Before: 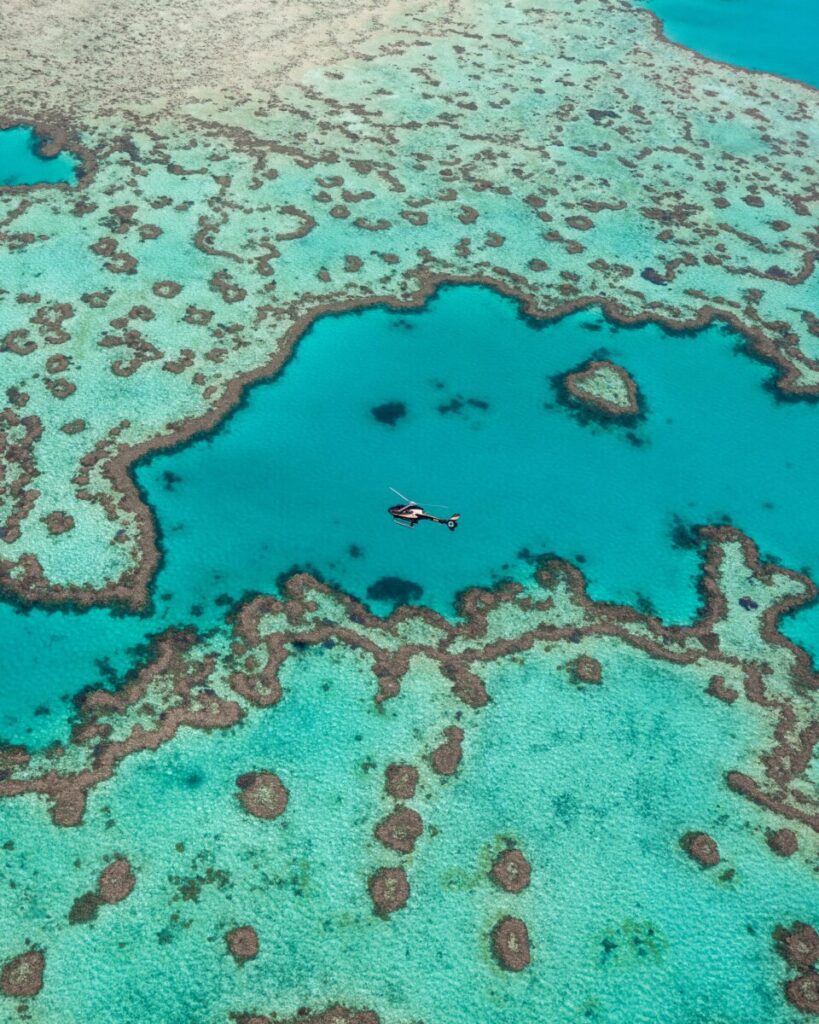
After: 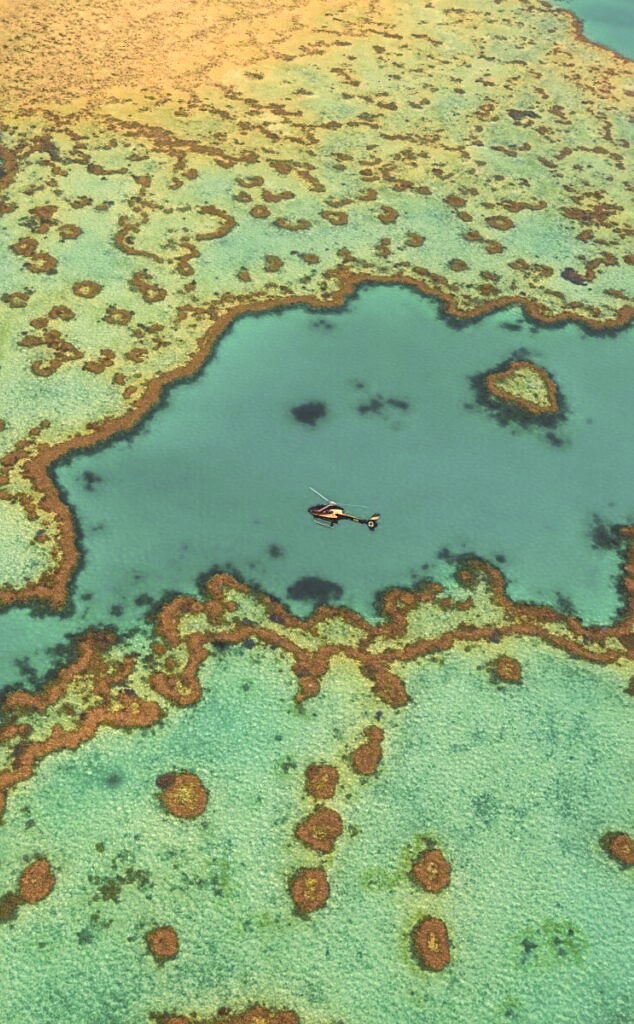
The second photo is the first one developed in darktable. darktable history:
exposure: black level correction -0.023, exposure -0.039 EV, compensate highlight preservation false
crop: left 9.88%, right 12.664%
color correction: highlights a* 15, highlights b* 31.55
white balance: red 0.982, blue 1.018
color zones: curves: ch0 [(0.224, 0.526) (0.75, 0.5)]; ch1 [(0.055, 0.526) (0.224, 0.761) (0.377, 0.526) (0.75, 0.5)]
sharpen: radius 1.864, amount 0.398, threshold 1.271
